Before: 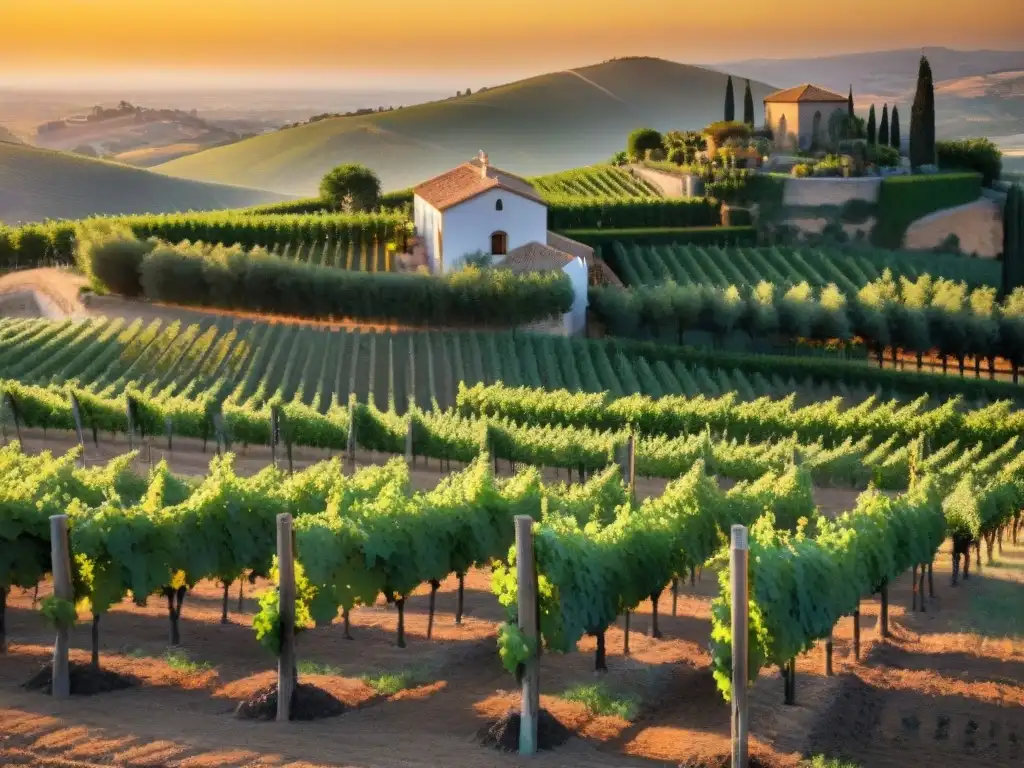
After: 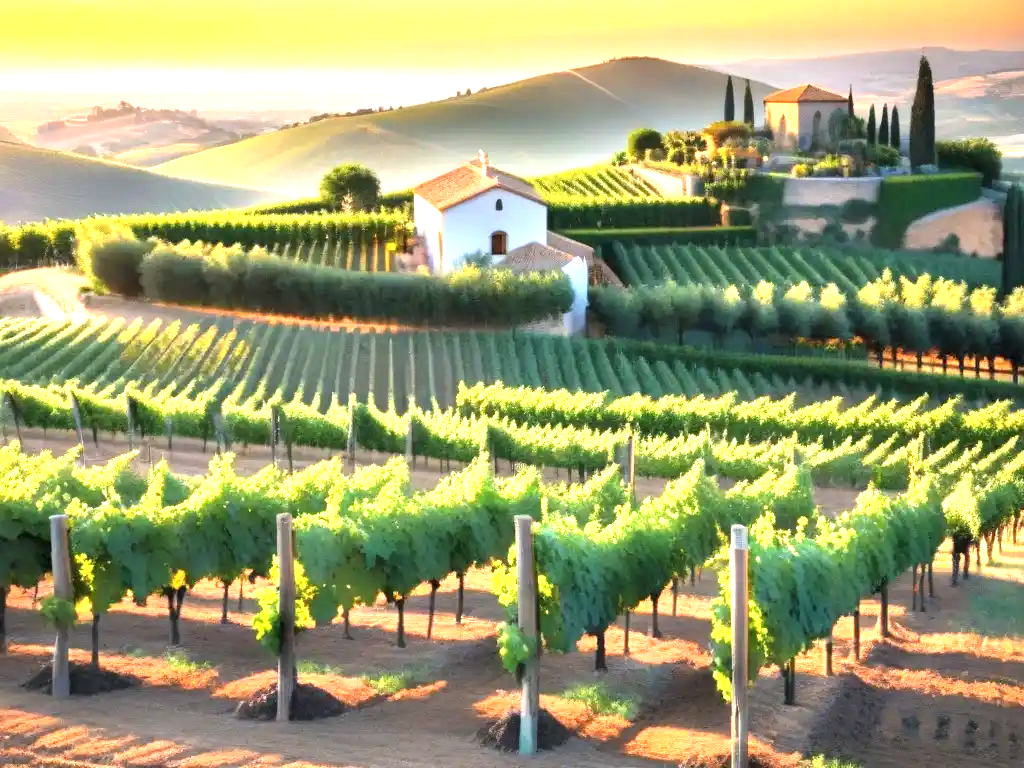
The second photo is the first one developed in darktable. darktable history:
exposure: black level correction 0, exposure 1.462 EV, compensate exposure bias true, compensate highlight preservation false
